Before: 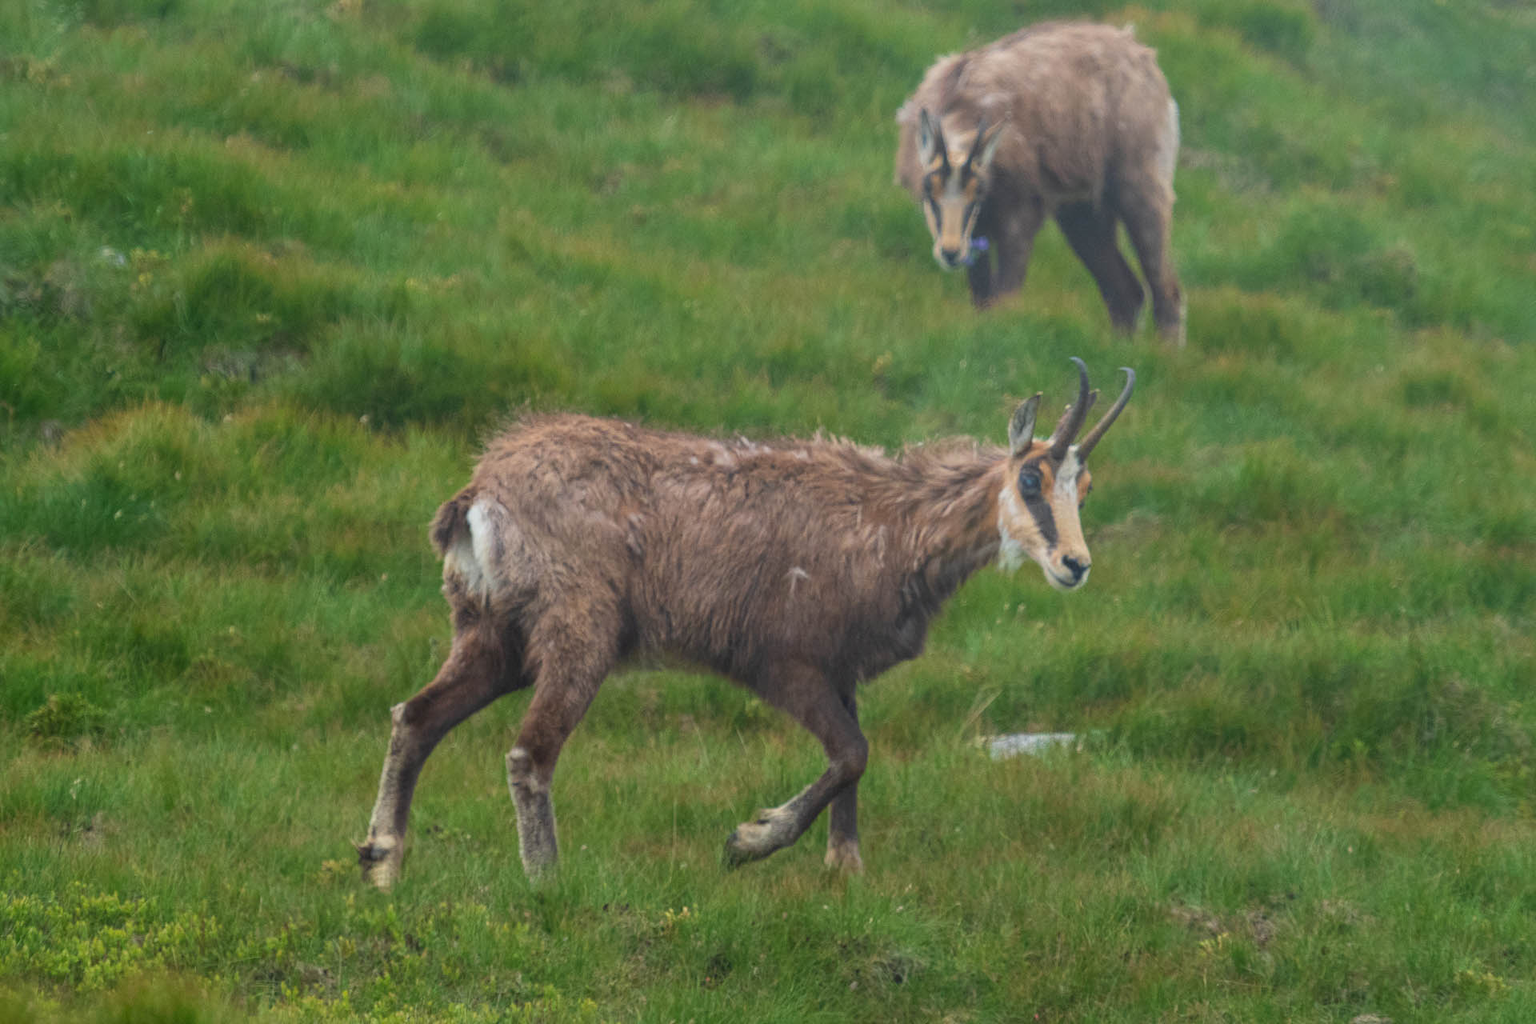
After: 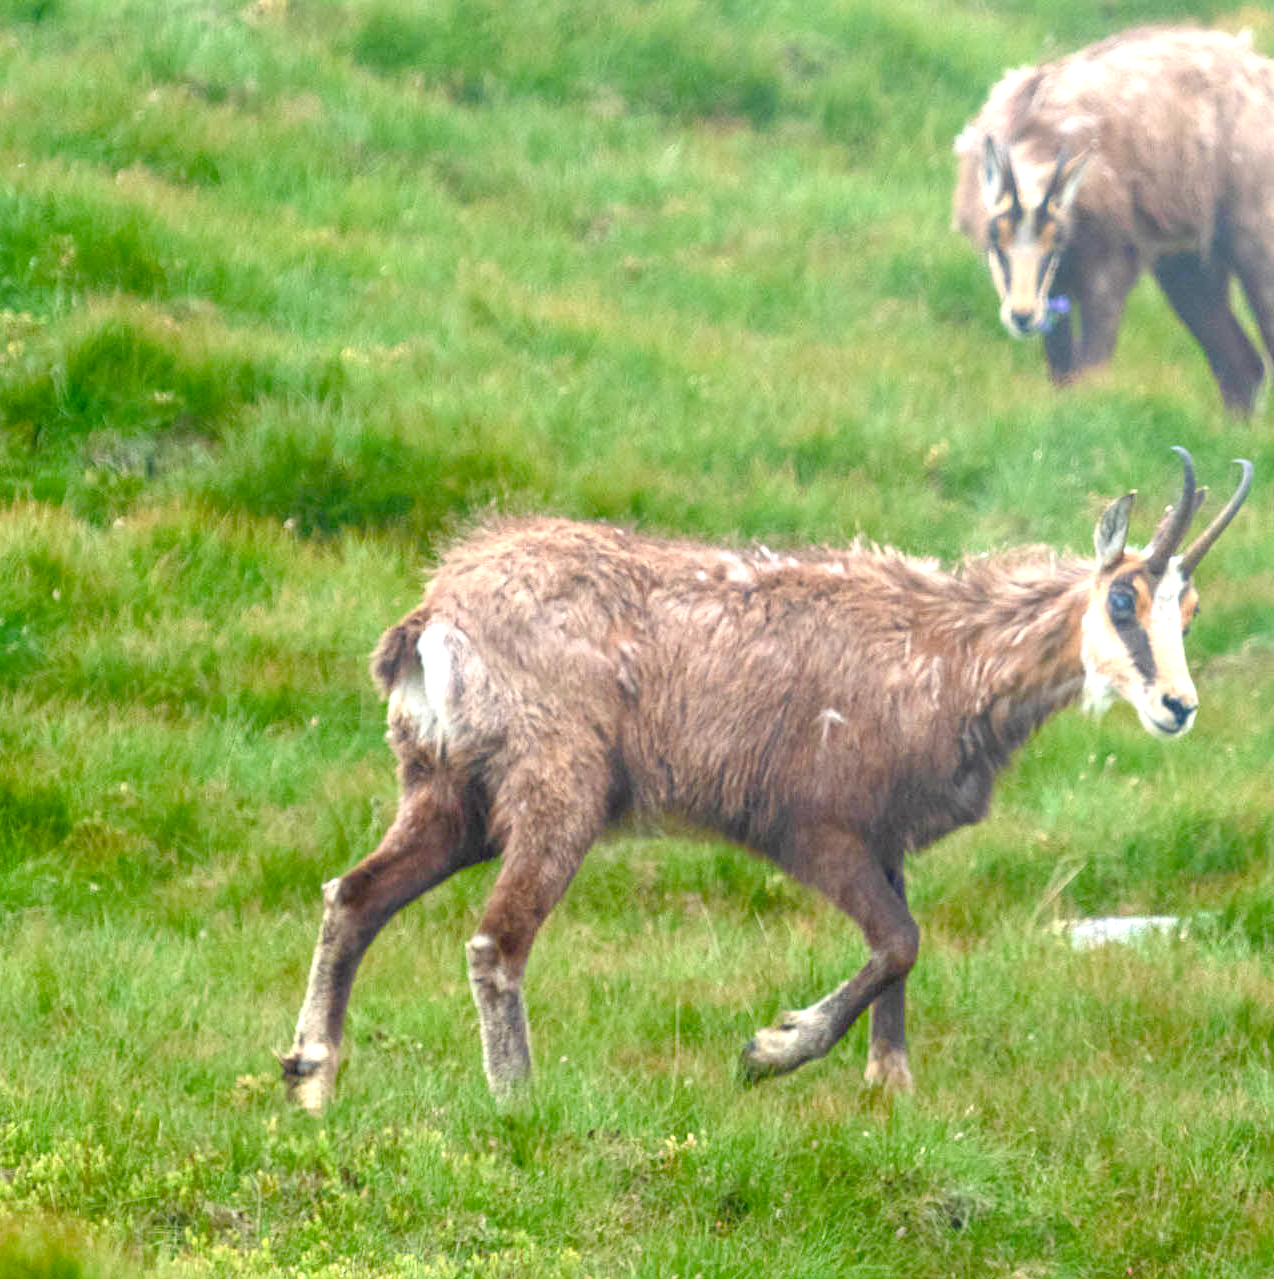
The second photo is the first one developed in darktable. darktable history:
color balance rgb: perceptual saturation grading › global saturation 0.858%, perceptual saturation grading › highlights -17.251%, perceptual saturation grading › mid-tones 33.729%, perceptual saturation grading › shadows 50.283%
exposure: black level correction 0.009, exposure 1.431 EV, compensate highlight preservation false
crop and rotate: left 8.678%, right 24.923%
